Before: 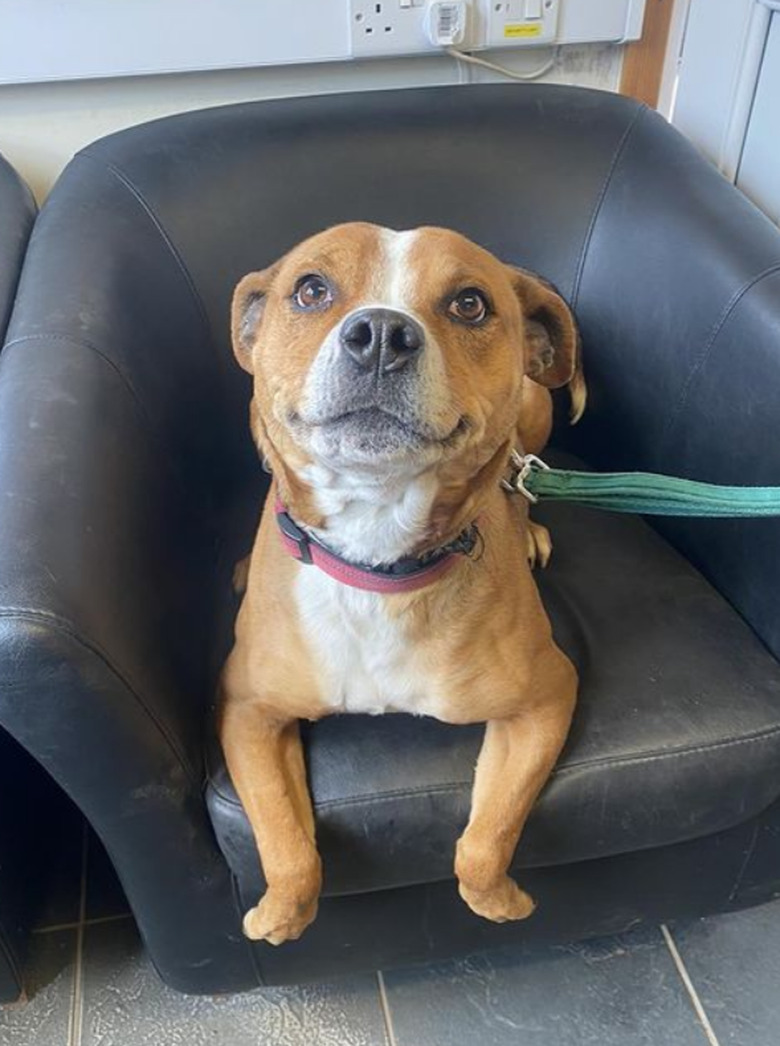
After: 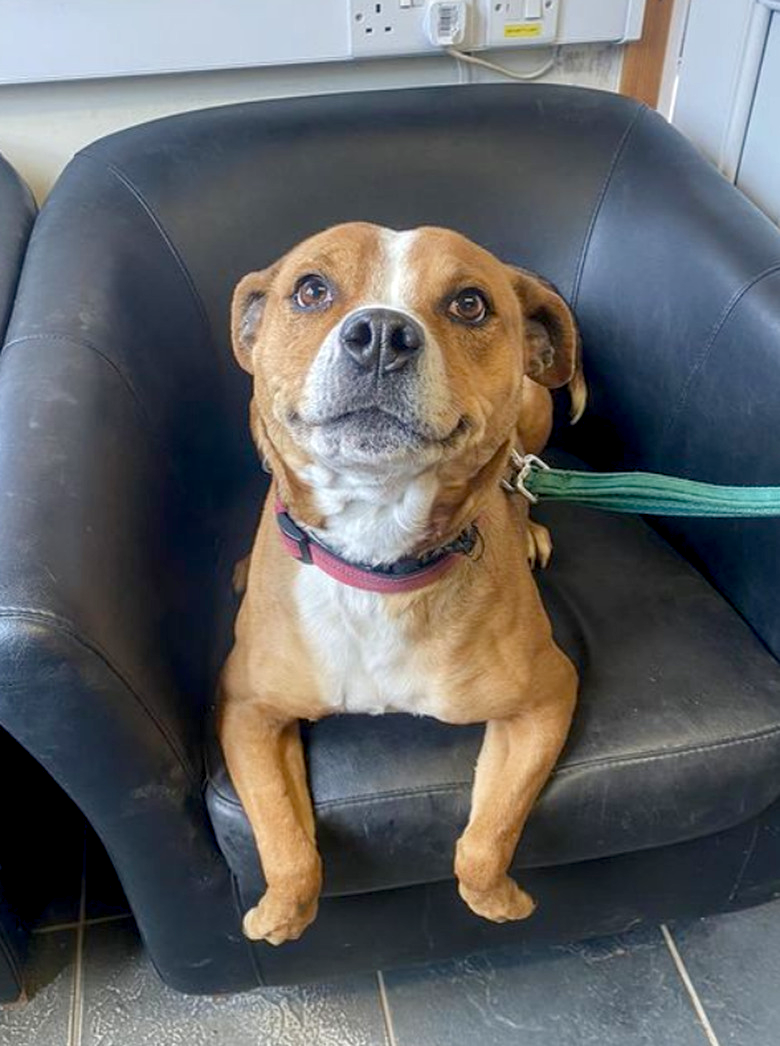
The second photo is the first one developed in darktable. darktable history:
color balance rgb: global offset › luminance -0.506%, linear chroma grading › shadows 31.777%, linear chroma grading › global chroma -2.469%, linear chroma grading › mid-tones 4.103%, perceptual saturation grading › global saturation -11.865%, global vibrance 20%
local contrast: on, module defaults
